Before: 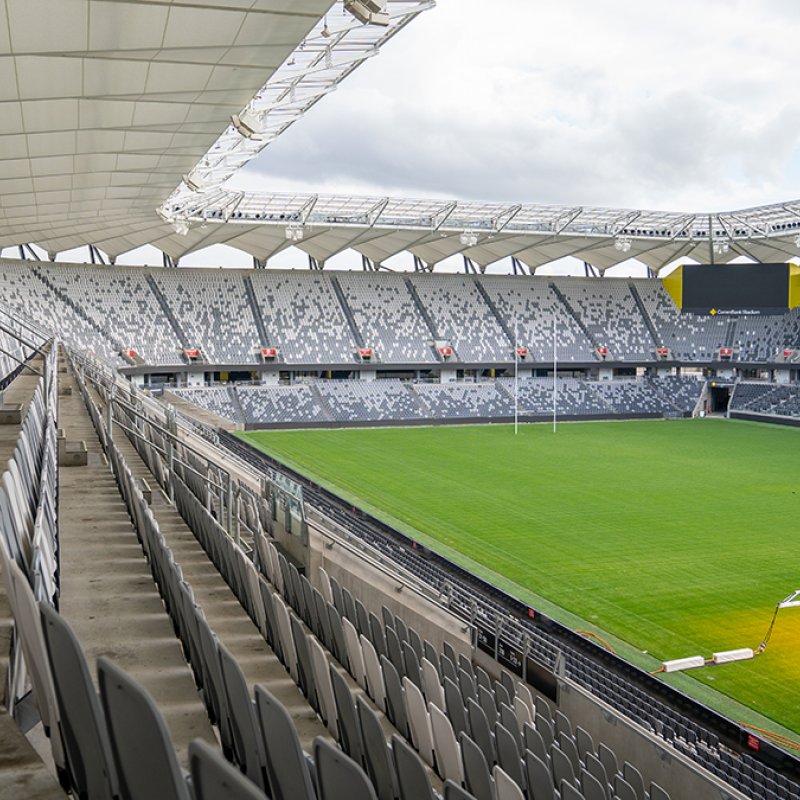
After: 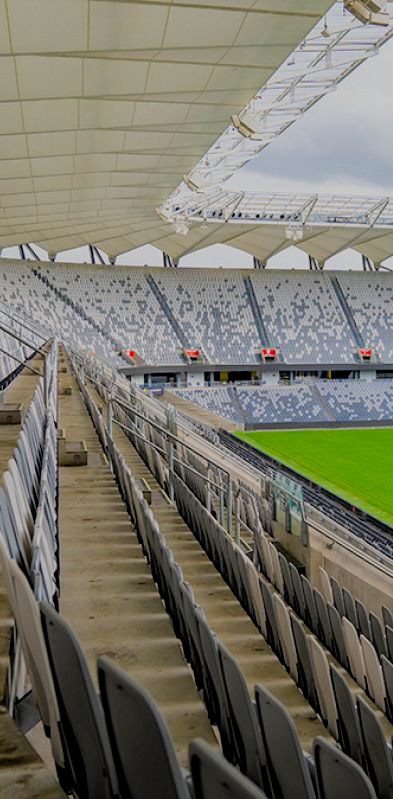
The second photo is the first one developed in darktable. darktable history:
filmic rgb: black relative exposure -4.4 EV, white relative exposure 5 EV, threshold 3 EV, hardness 2.23, latitude 40.06%, contrast 1.15, highlights saturation mix 10%, shadows ↔ highlights balance 1.04%, preserve chrominance RGB euclidean norm (legacy), color science v4 (2020), enable highlight reconstruction true
color balance rgb: perceptual saturation grading › global saturation 25%, global vibrance 20%
crop and rotate: left 0%, top 0%, right 50.845%
